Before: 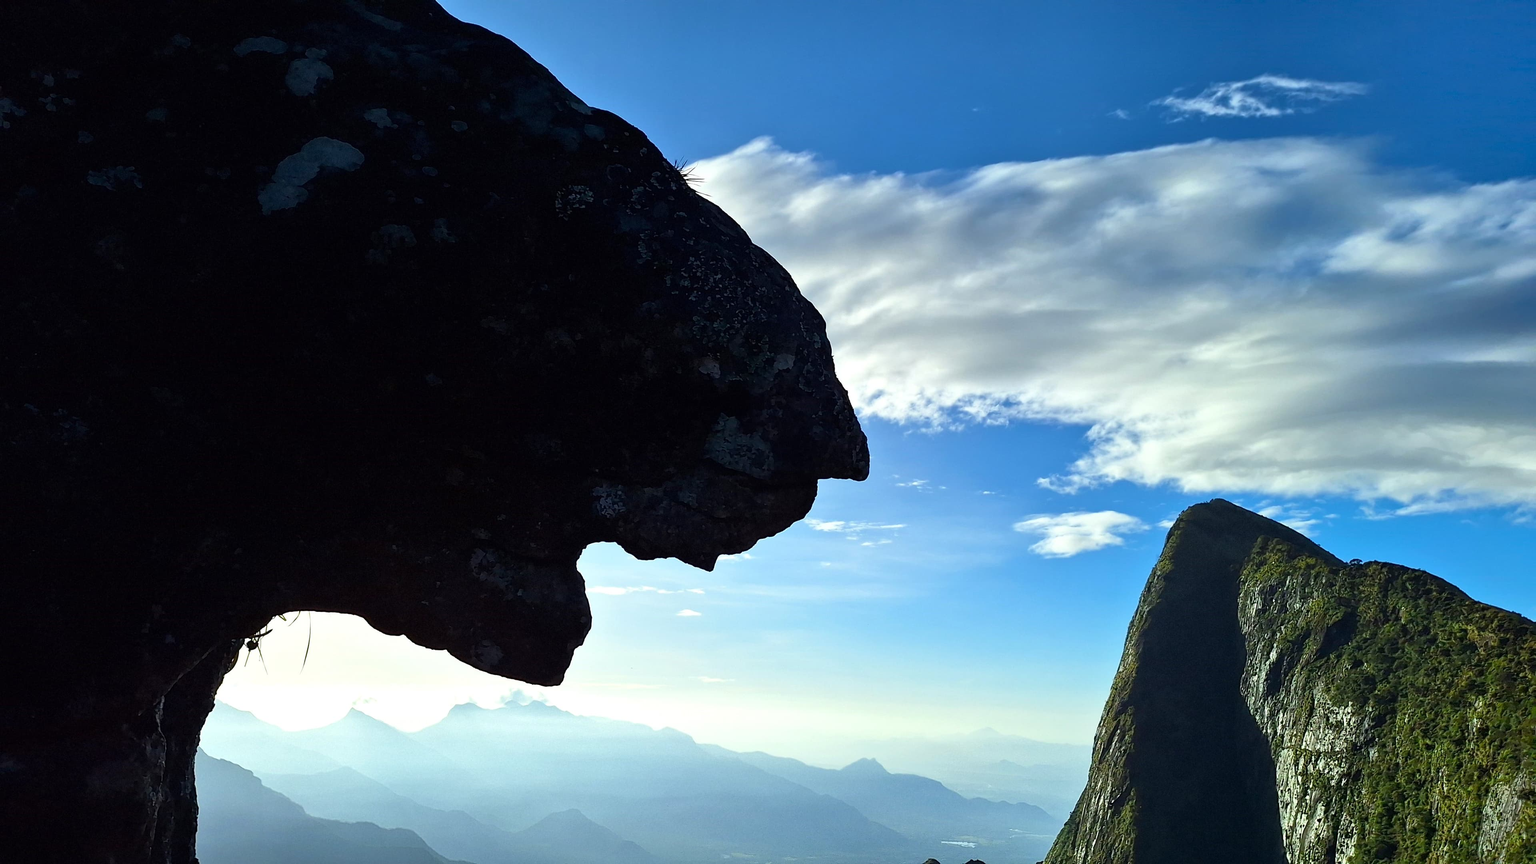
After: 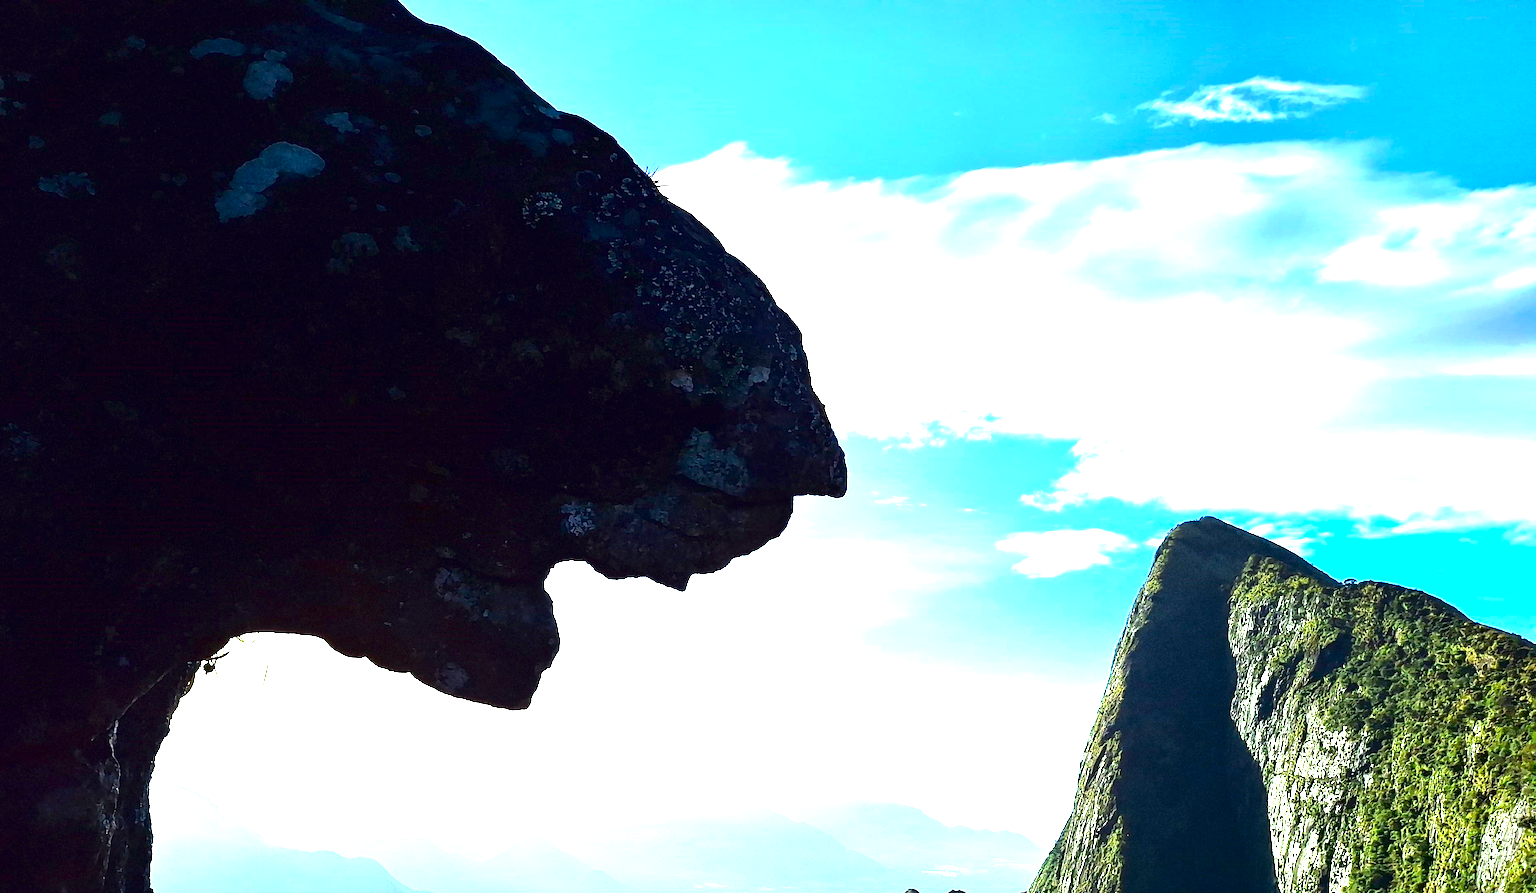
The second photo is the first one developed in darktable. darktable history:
exposure: black level correction 0, exposure 2.3 EV, compensate exposure bias true, compensate highlight preservation false
contrast brightness saturation: contrast 0.201, brightness -0.115, saturation 0.095
crop and rotate: left 3.287%
